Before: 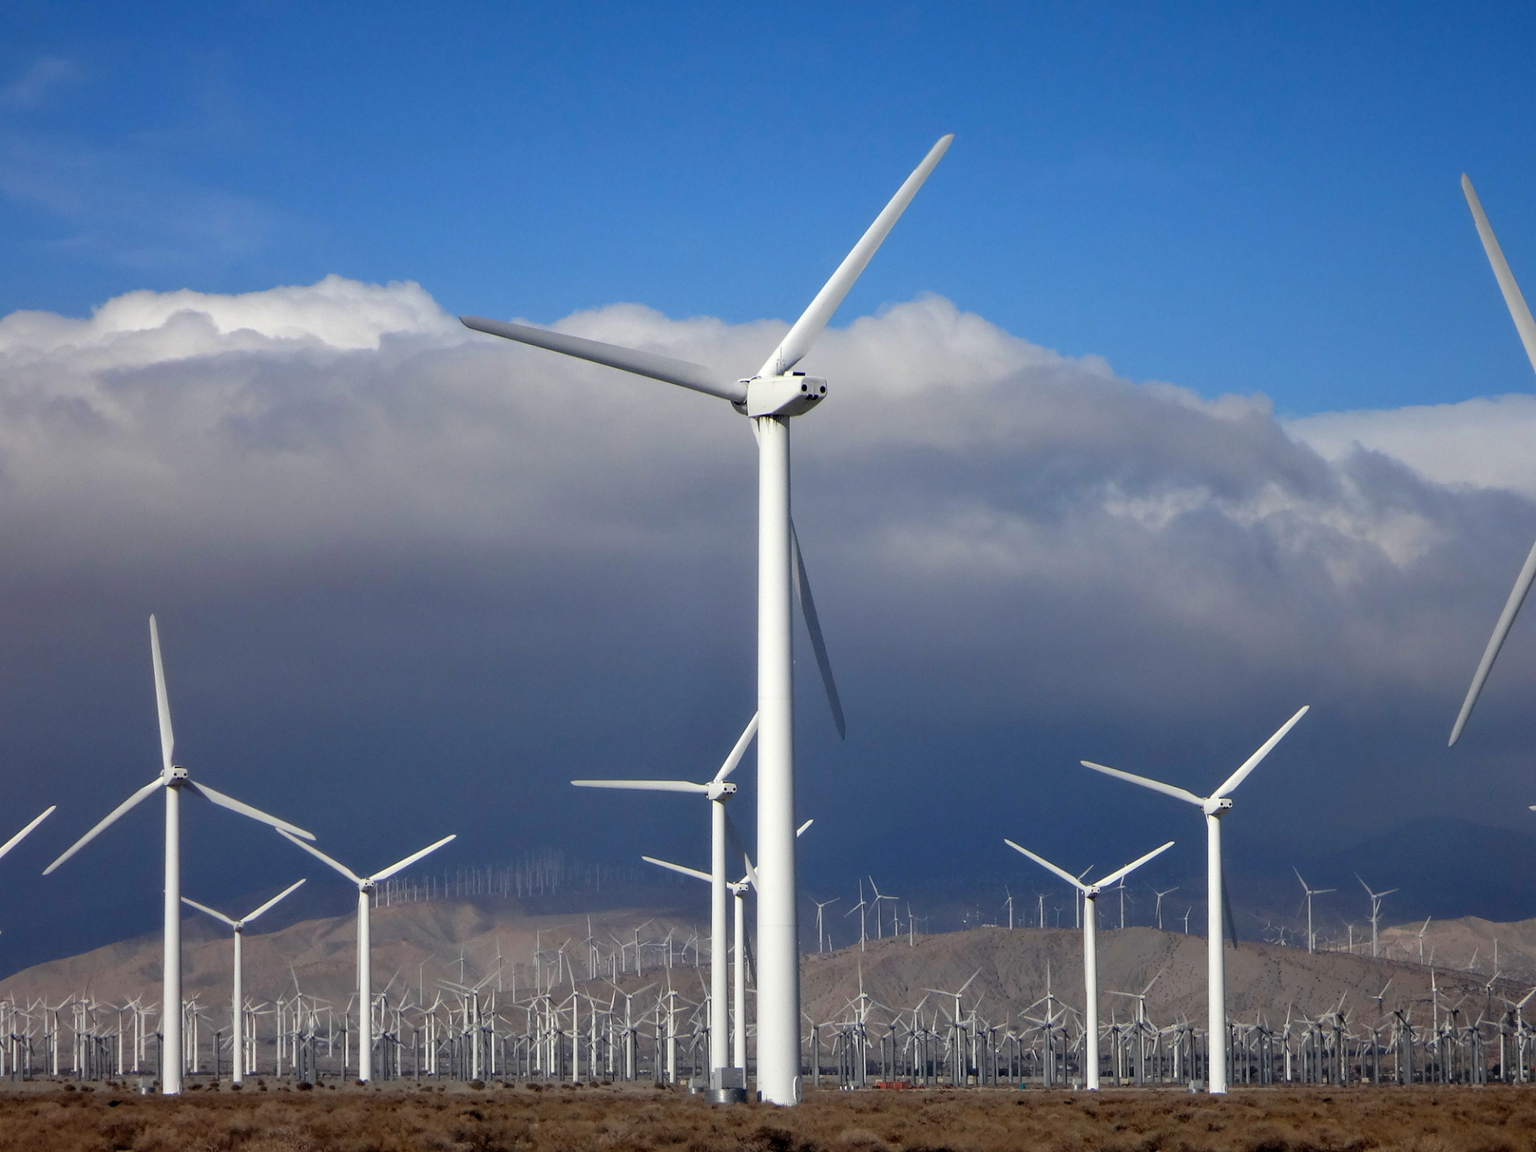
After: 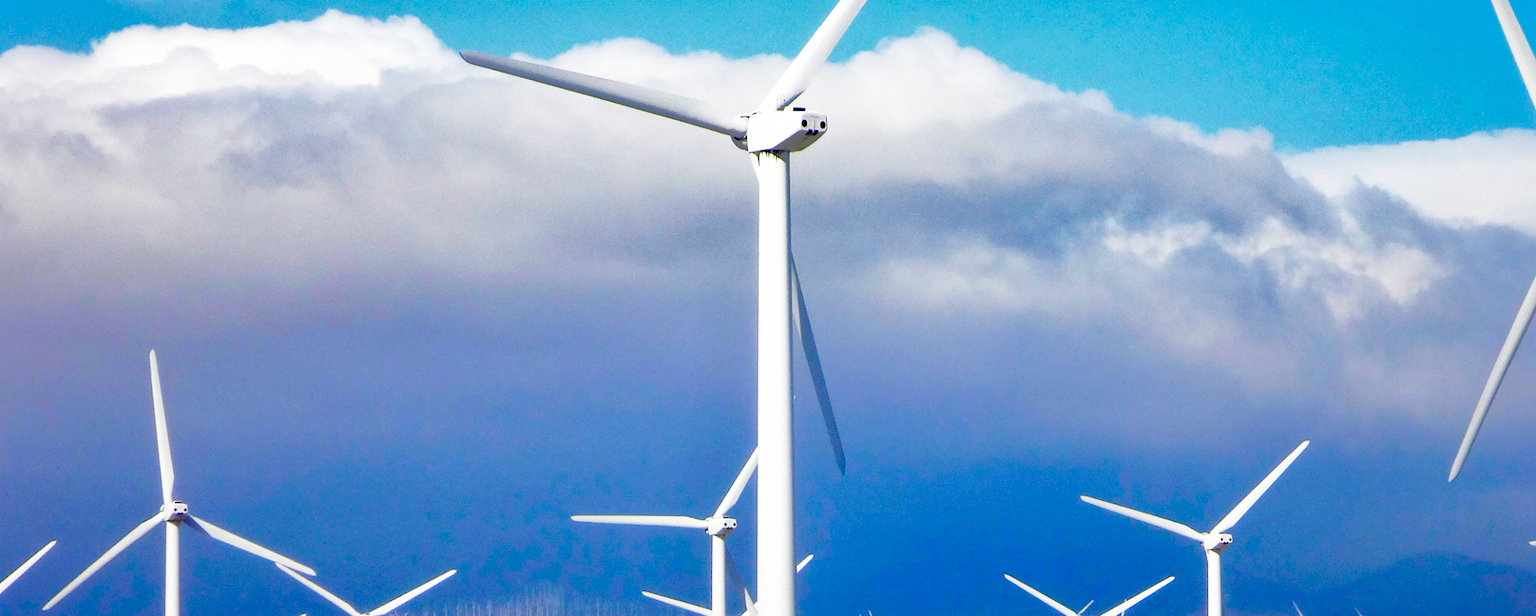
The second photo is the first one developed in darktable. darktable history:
contrast brightness saturation: saturation -0.05
crop and rotate: top 23.043%, bottom 23.437%
exposure: black level correction 0, exposure 0.5 EV, compensate highlight preservation false
color balance rgb: global offset › luminance -0.5%, perceptual saturation grading › highlights -17.77%, perceptual saturation grading › mid-tones 33.1%, perceptual saturation grading › shadows 50.52%, perceptual brilliance grading › highlights 10.8%, perceptual brilliance grading › shadows -10.8%, global vibrance 24.22%, contrast -25%
shadows and highlights: shadows 40, highlights -60
graduated density: rotation -180°, offset 27.42
base curve: curves: ch0 [(0, 0) (0.026, 0.03) (0.109, 0.232) (0.351, 0.748) (0.669, 0.968) (1, 1)], preserve colors none
